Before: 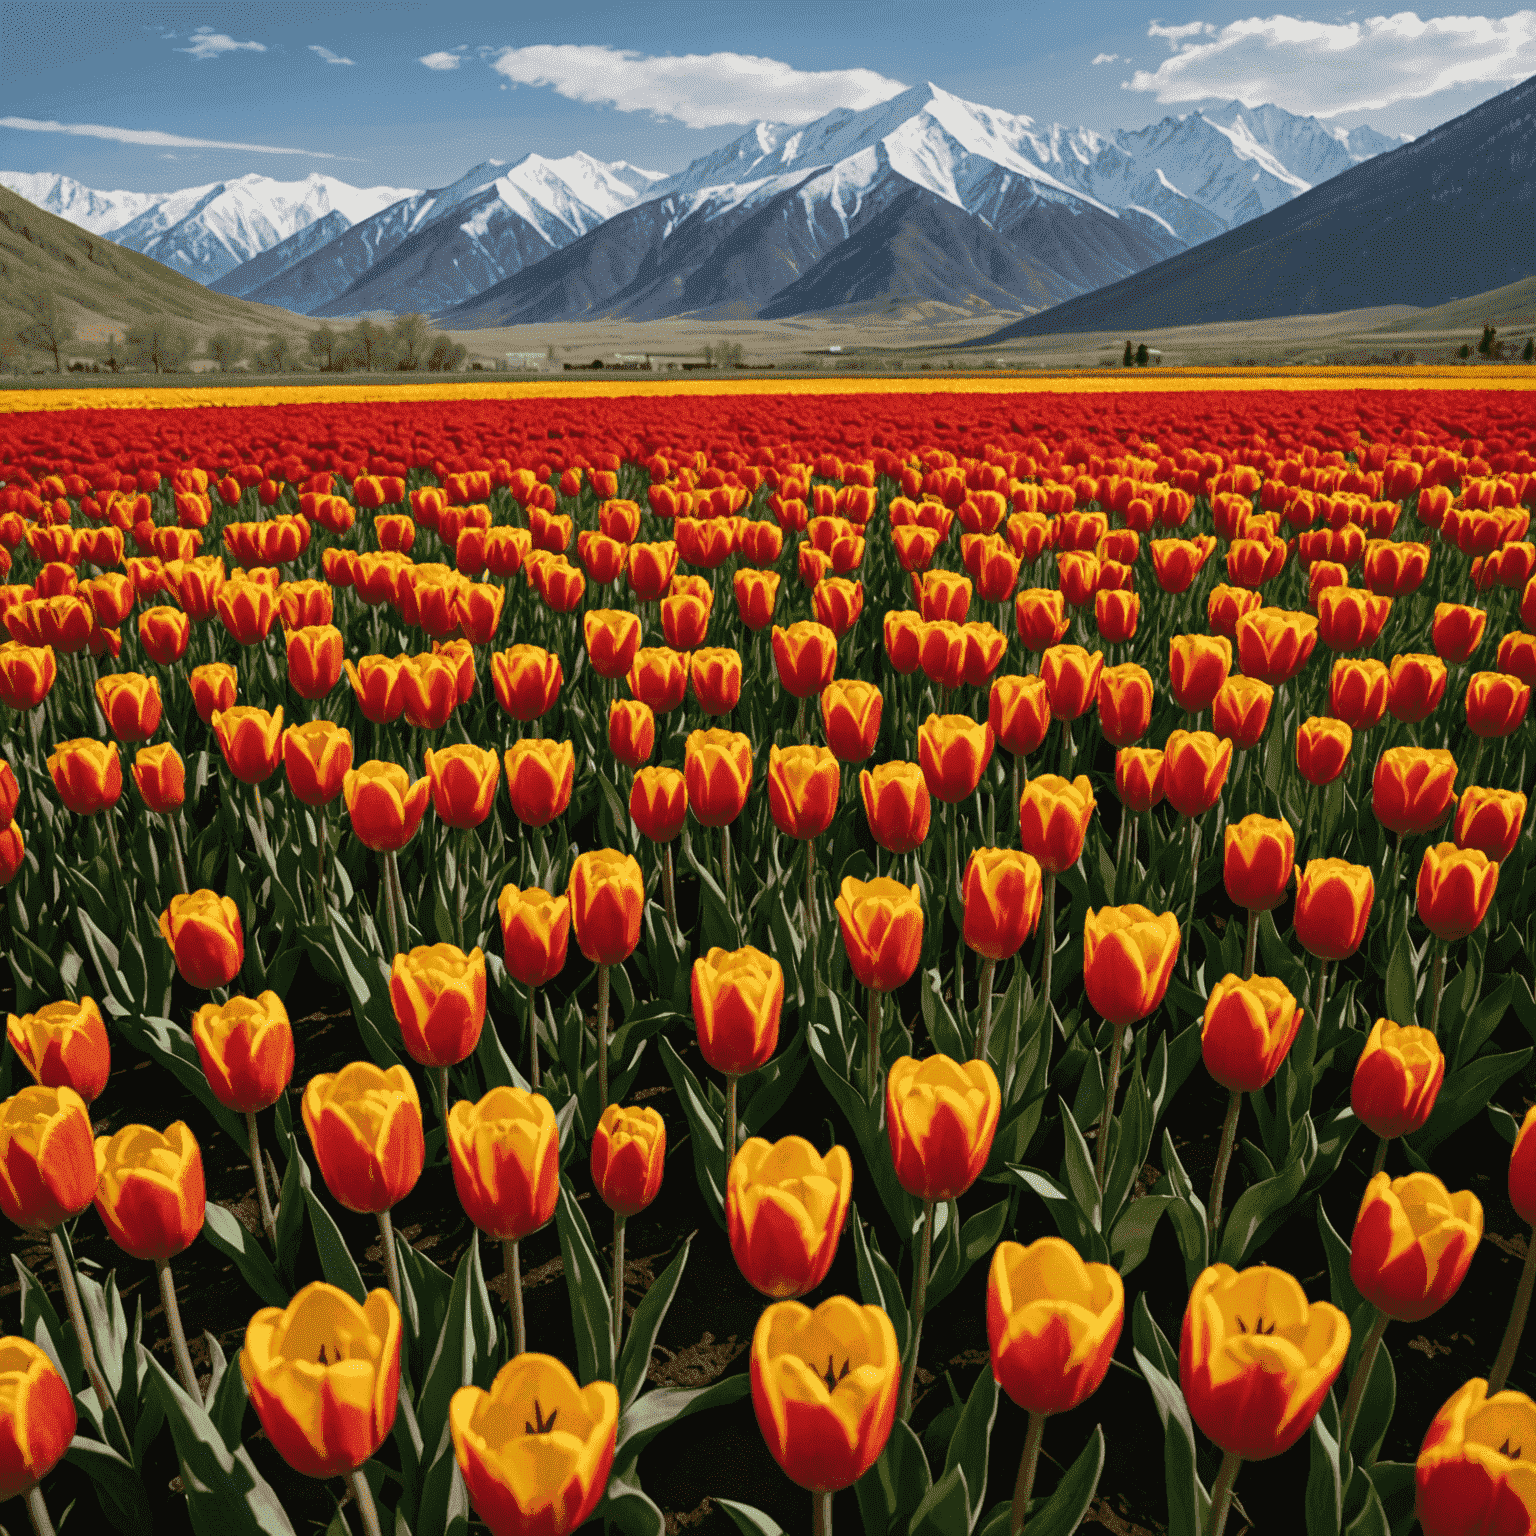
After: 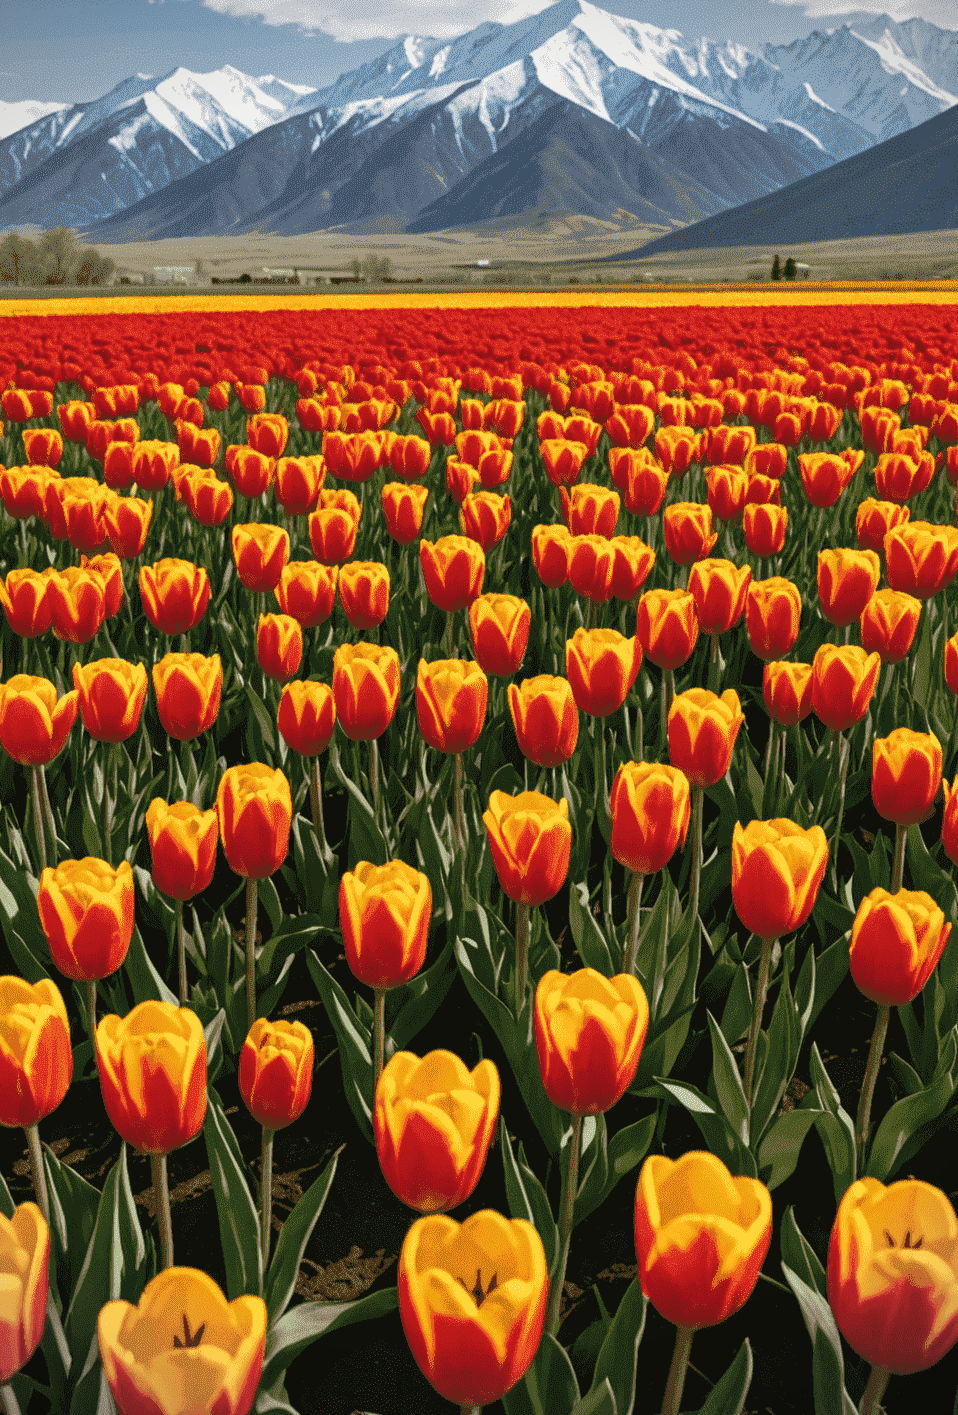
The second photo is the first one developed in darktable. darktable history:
crop and rotate: left 22.918%, top 5.629%, right 14.711%, bottom 2.247%
vignetting: fall-off start 91.19%
rgb curve: curves: ch0 [(0, 0) (0.053, 0.068) (0.122, 0.128) (1, 1)]
exposure: exposure 0.207 EV, compensate highlight preservation false
